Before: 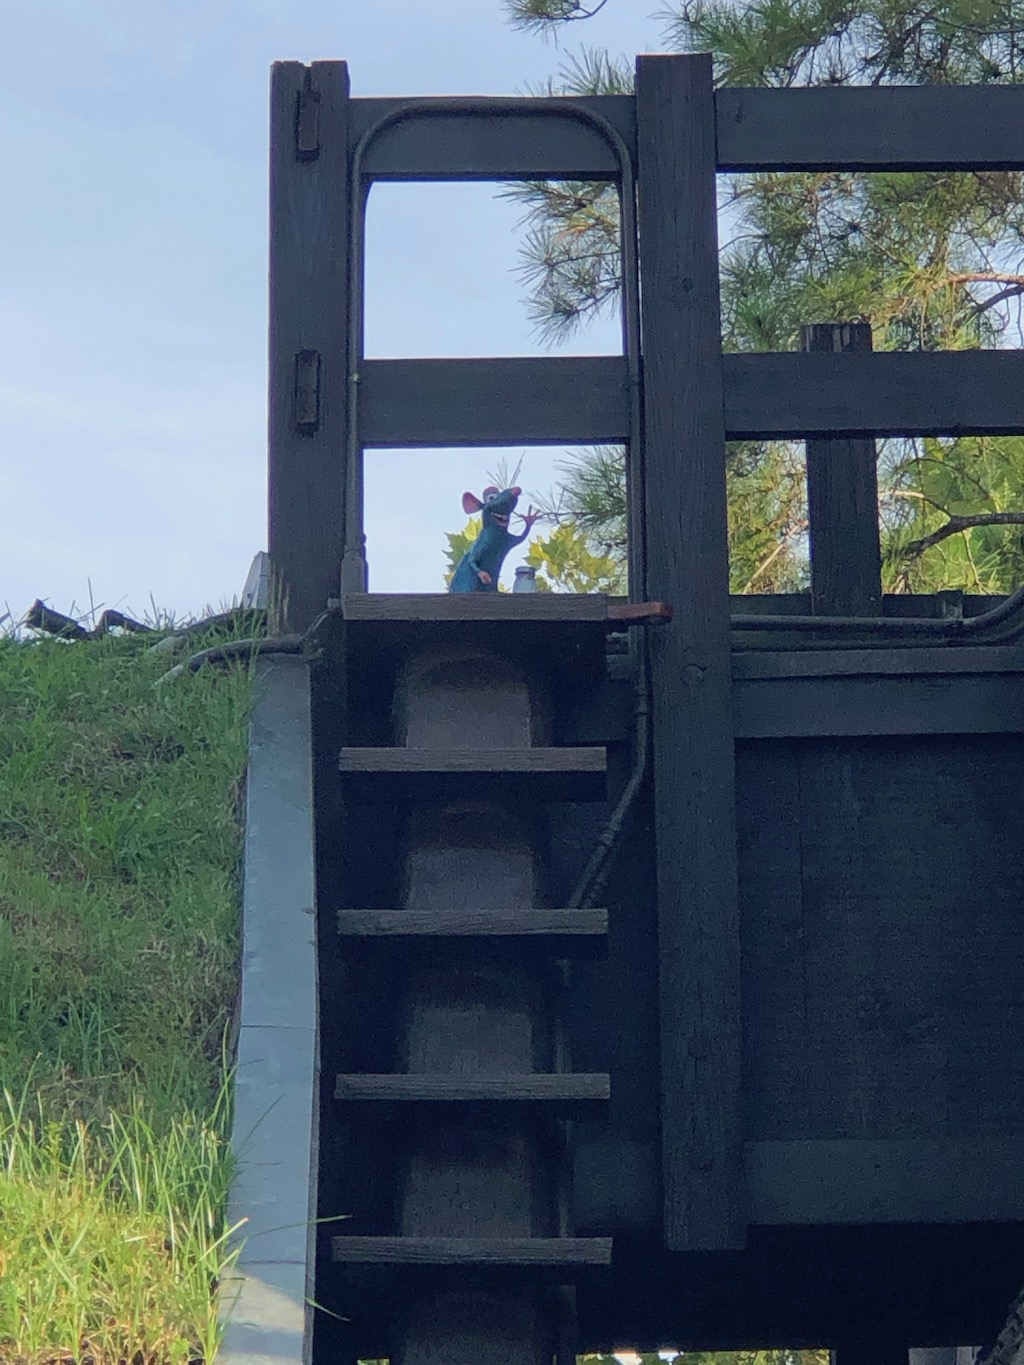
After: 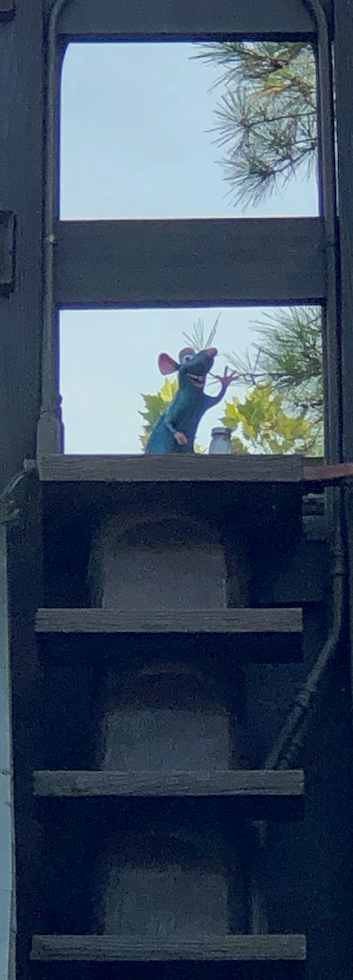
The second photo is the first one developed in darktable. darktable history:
crop and rotate: left 29.756%, top 10.187%, right 35.758%, bottom 18.018%
color correction: highlights a* -4.72, highlights b* 5.04, saturation 0.953
